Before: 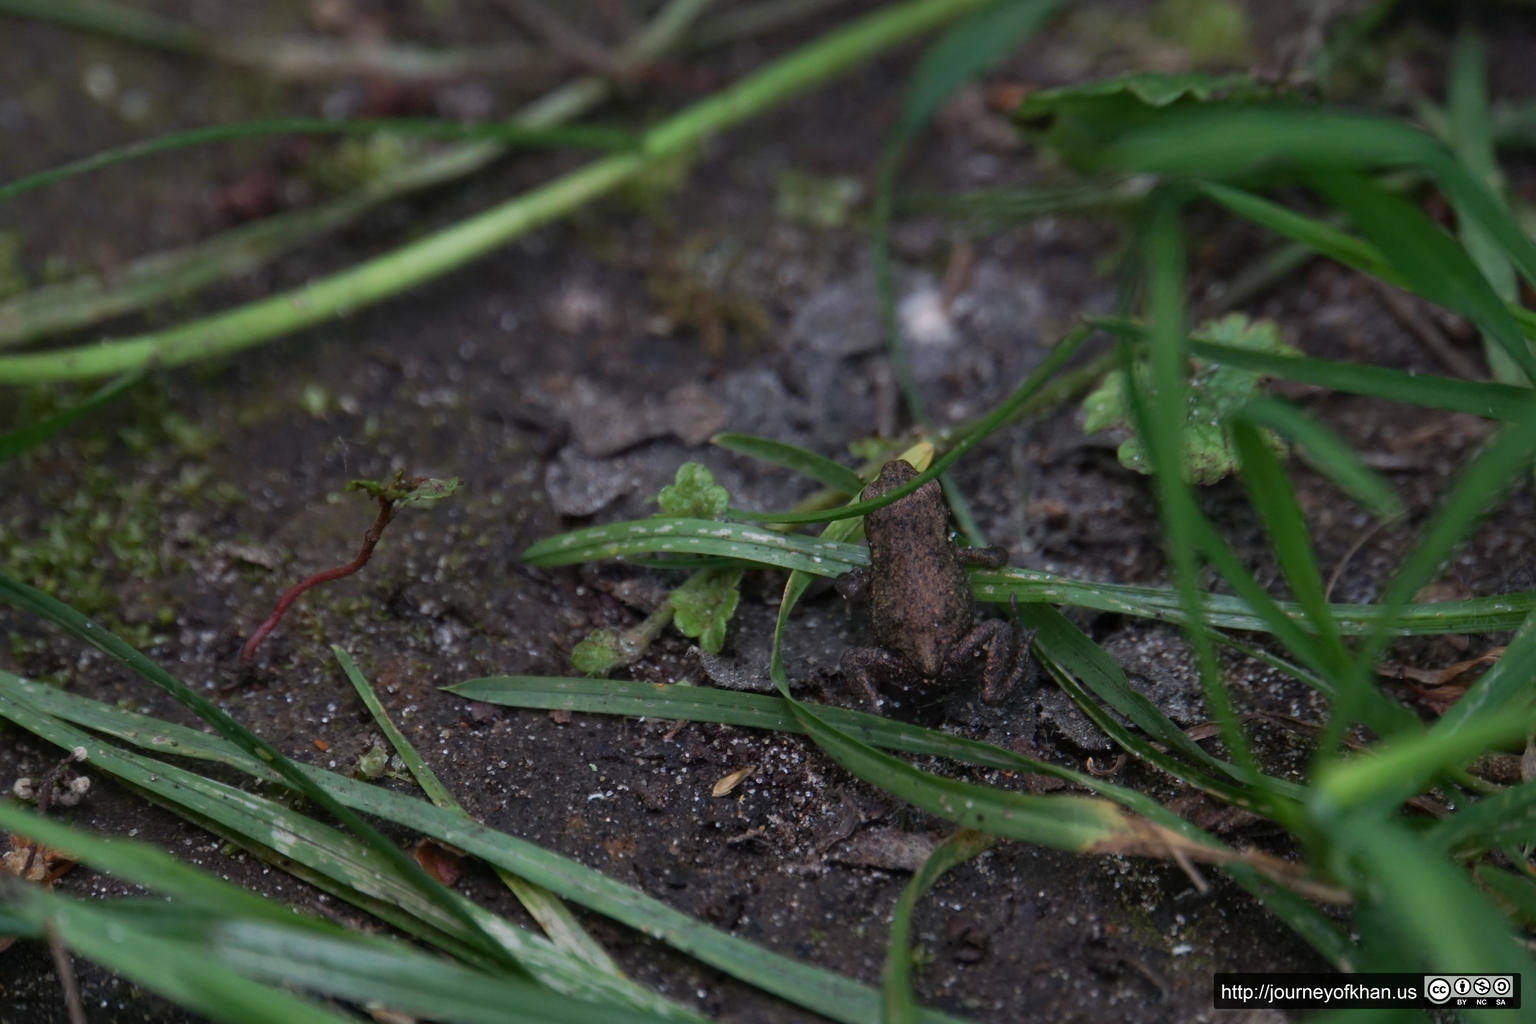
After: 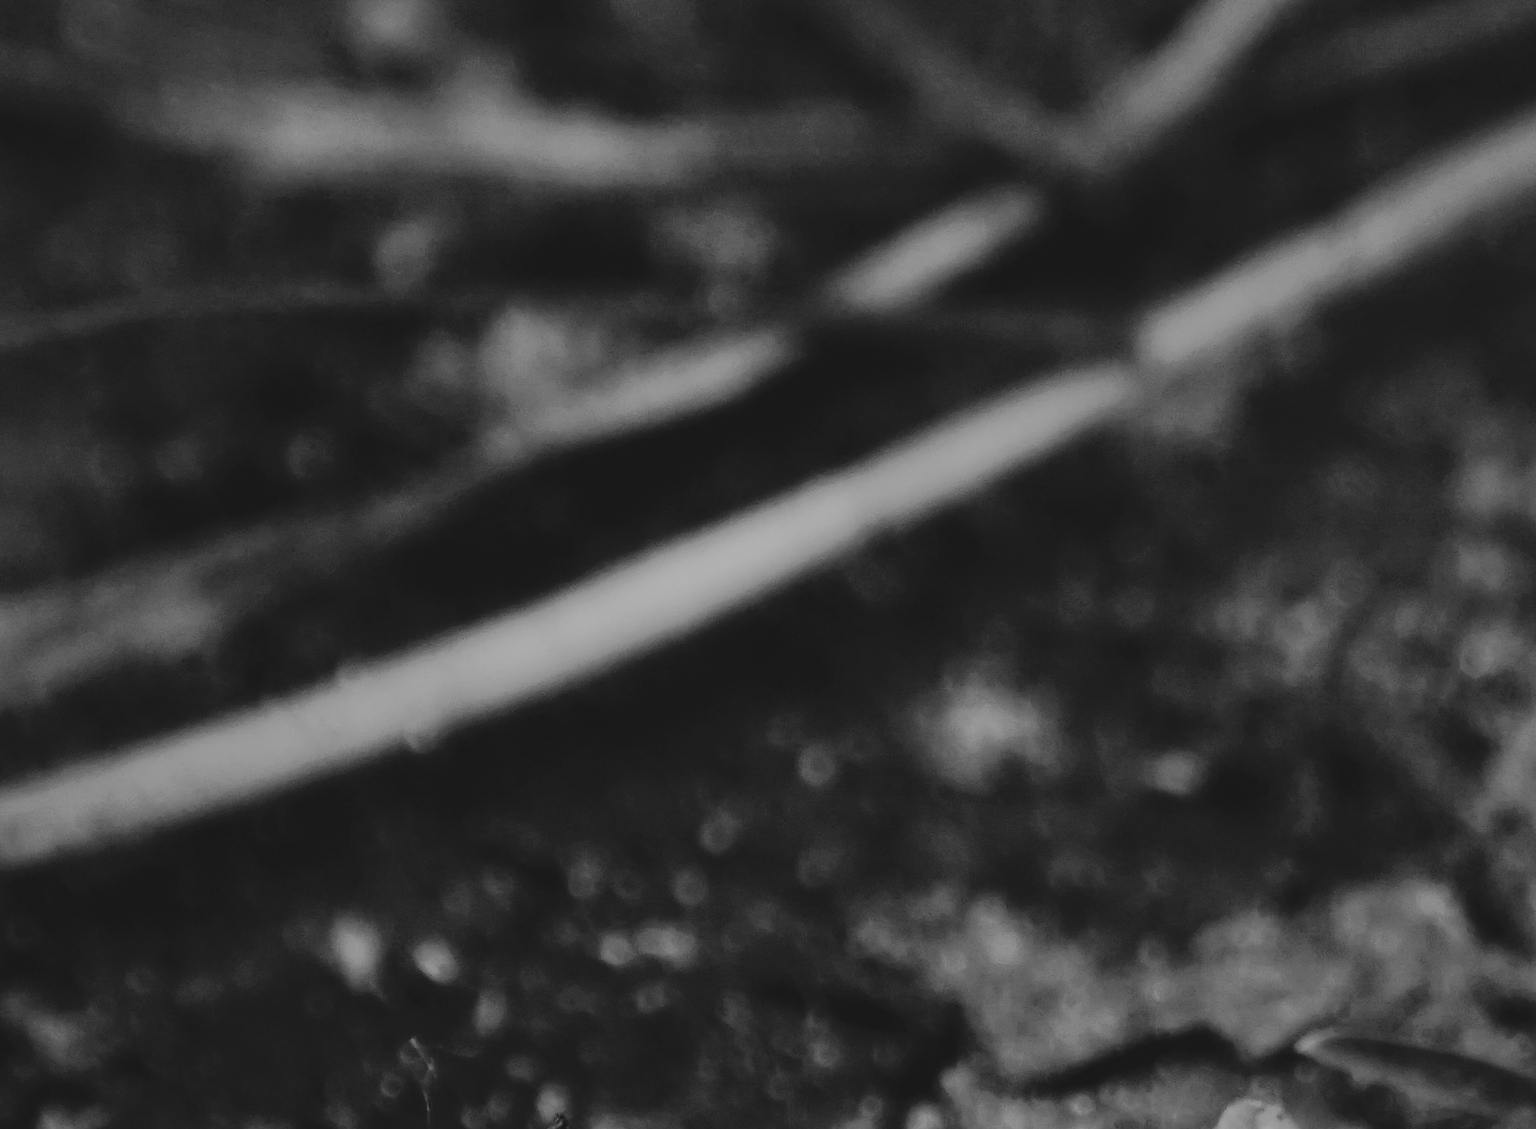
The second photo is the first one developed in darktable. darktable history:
color calibration: output gray [0.21, 0.42, 0.37, 0], gray › normalize channels true, illuminant same as pipeline (D50), adaptation XYZ, x 0.346, y 0.359, gamut compression 0
tone curve: curves: ch0 [(0, 0) (0.003, 0.089) (0.011, 0.089) (0.025, 0.088) (0.044, 0.089) (0.069, 0.094) (0.1, 0.108) (0.136, 0.119) (0.177, 0.147) (0.224, 0.204) (0.277, 0.28) (0.335, 0.389) (0.399, 0.486) (0.468, 0.588) (0.543, 0.647) (0.623, 0.705) (0.709, 0.759) (0.801, 0.815) (0.898, 0.873) (1, 1)], preserve colors none
filmic rgb: black relative exposure -7.65 EV, white relative exposure 4.56 EV, hardness 3.61
crop and rotate: left 10.817%, top 0.062%, right 47.194%, bottom 53.626%
color contrast: green-magenta contrast 0.8, blue-yellow contrast 1.1, unbound 0
